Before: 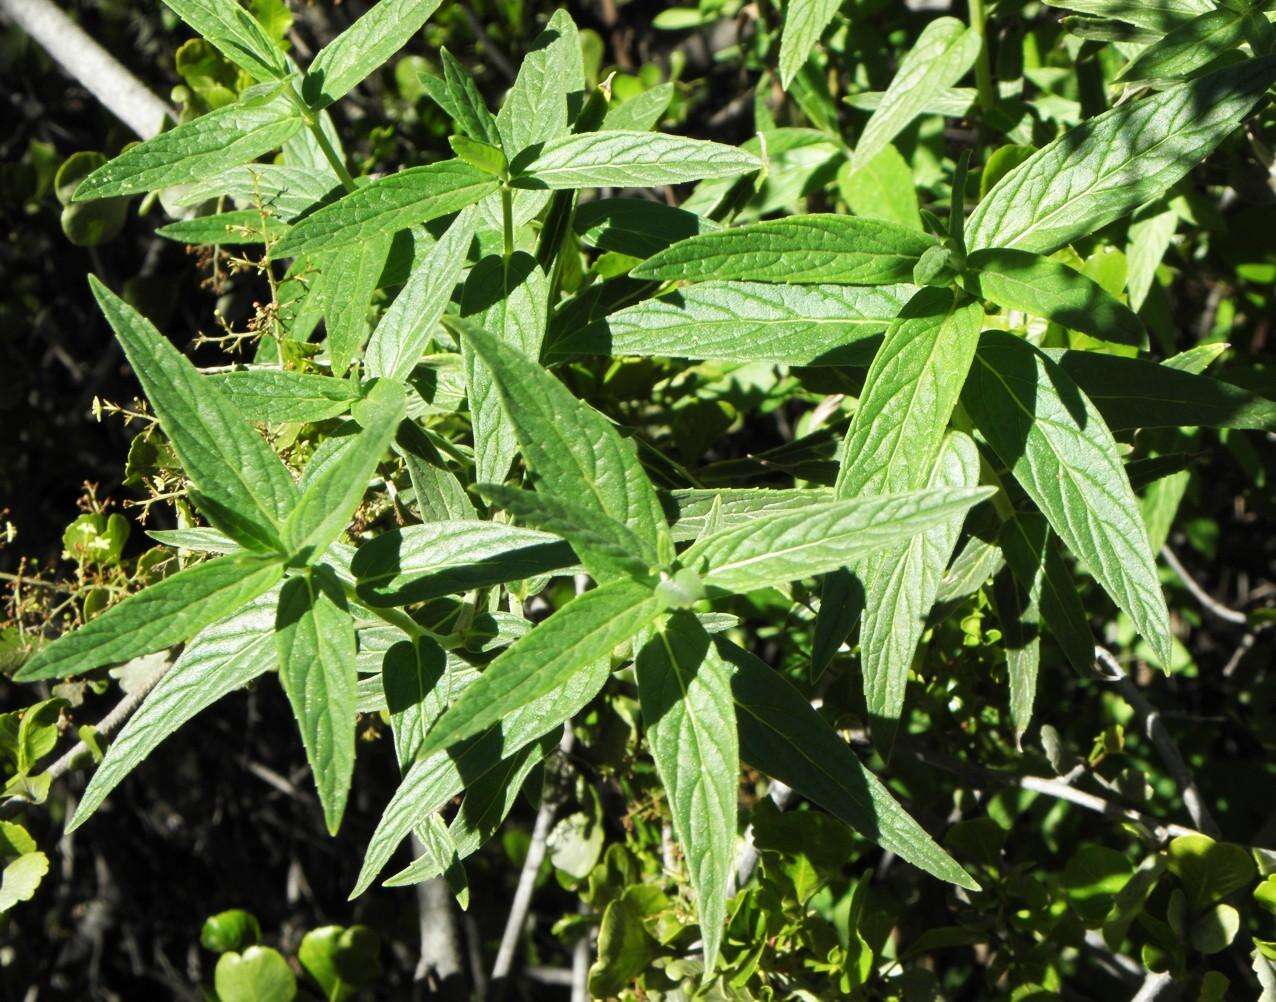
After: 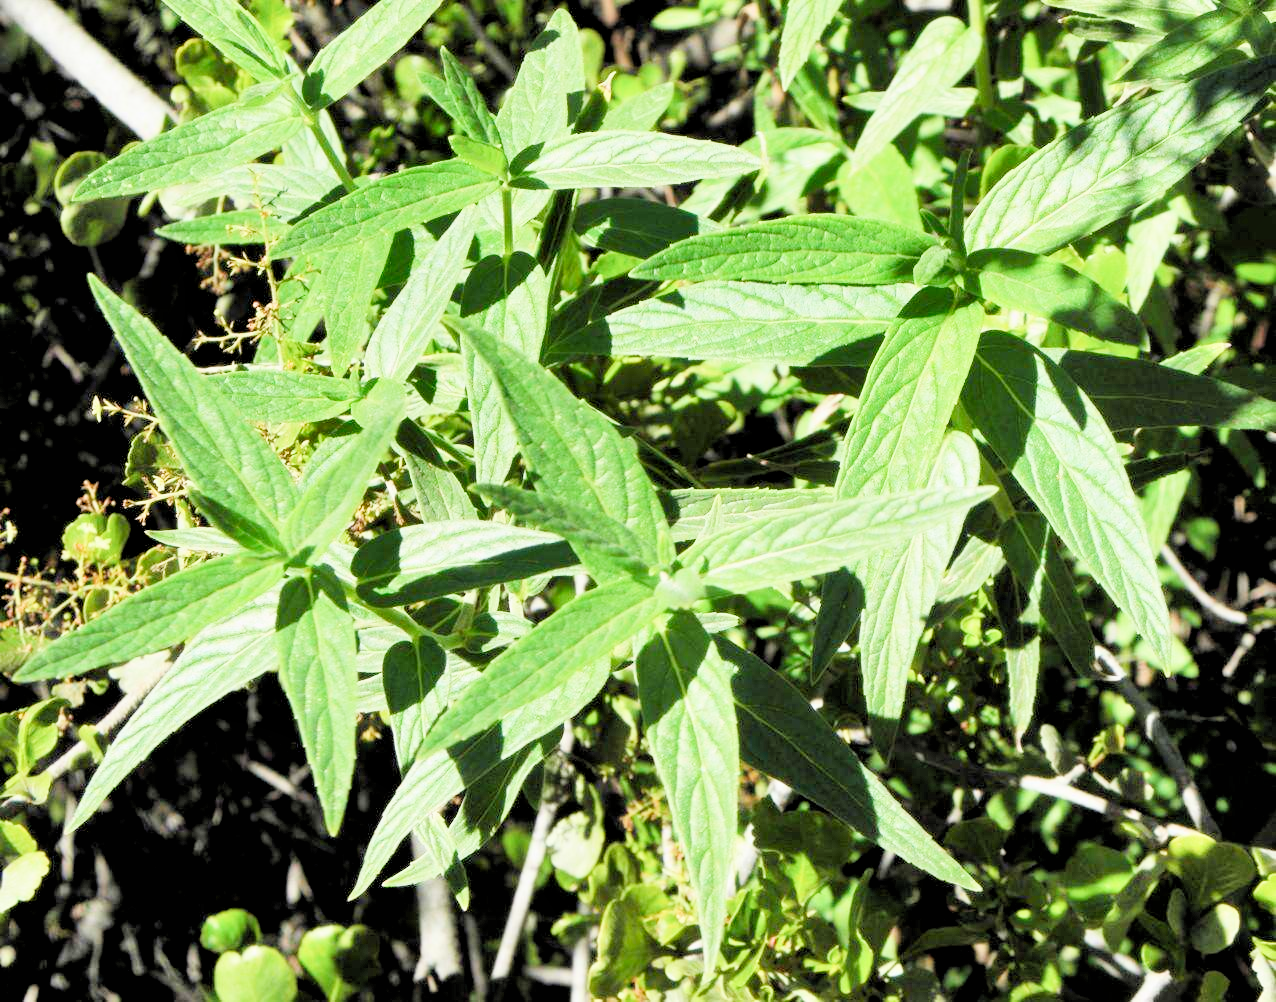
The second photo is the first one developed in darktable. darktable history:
shadows and highlights: soften with gaussian
filmic rgb: black relative exposure -7.65 EV, white relative exposure 4.56 EV, hardness 3.61
rgb levels: levels [[0.013, 0.434, 0.89], [0, 0.5, 1], [0, 0.5, 1]]
exposure: black level correction 0, exposure 1.6 EV, compensate exposure bias true, compensate highlight preservation false
